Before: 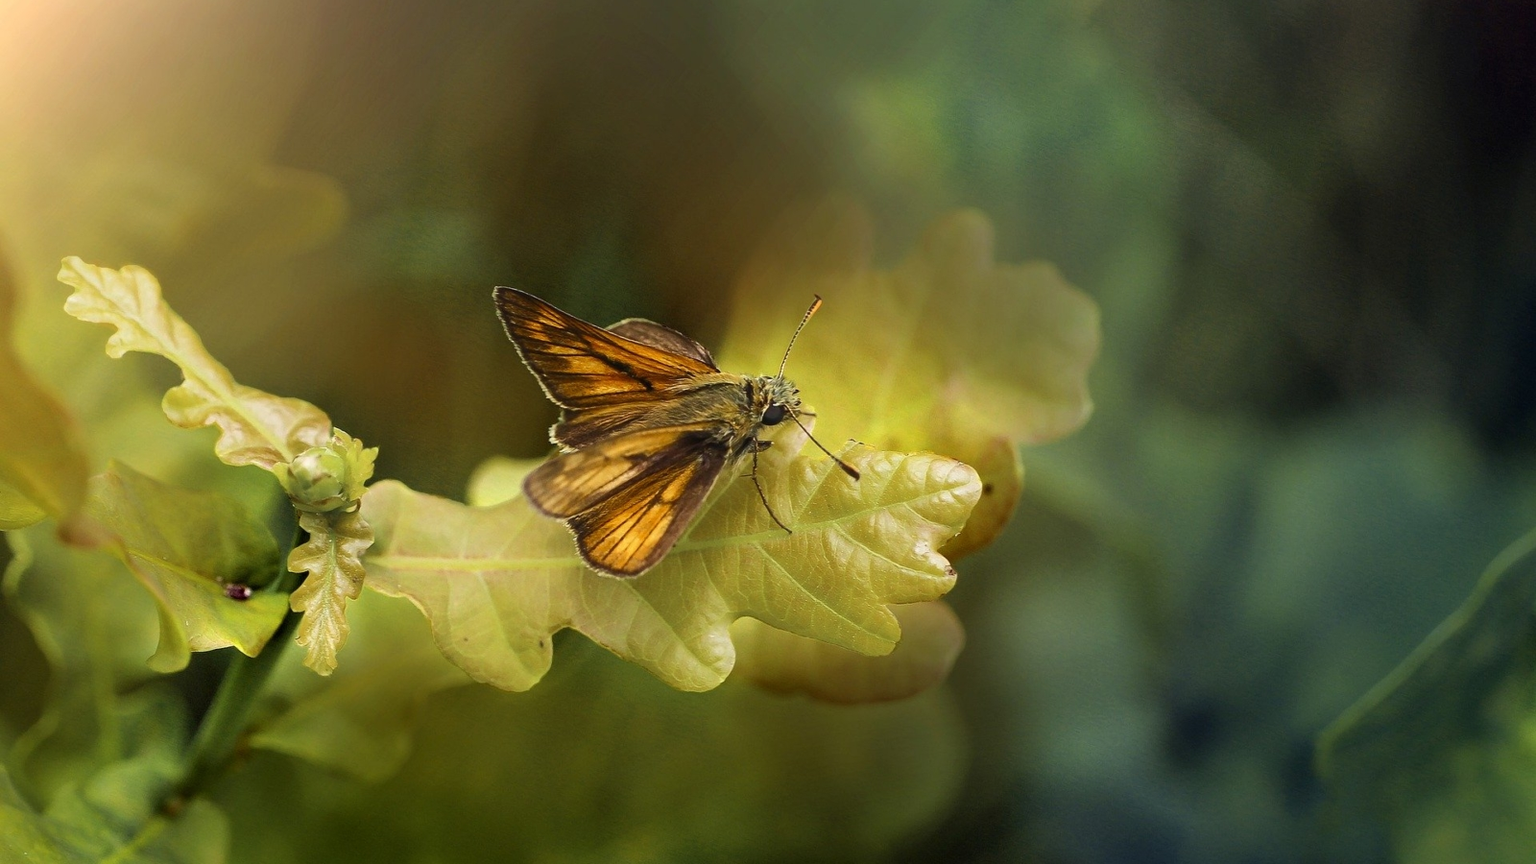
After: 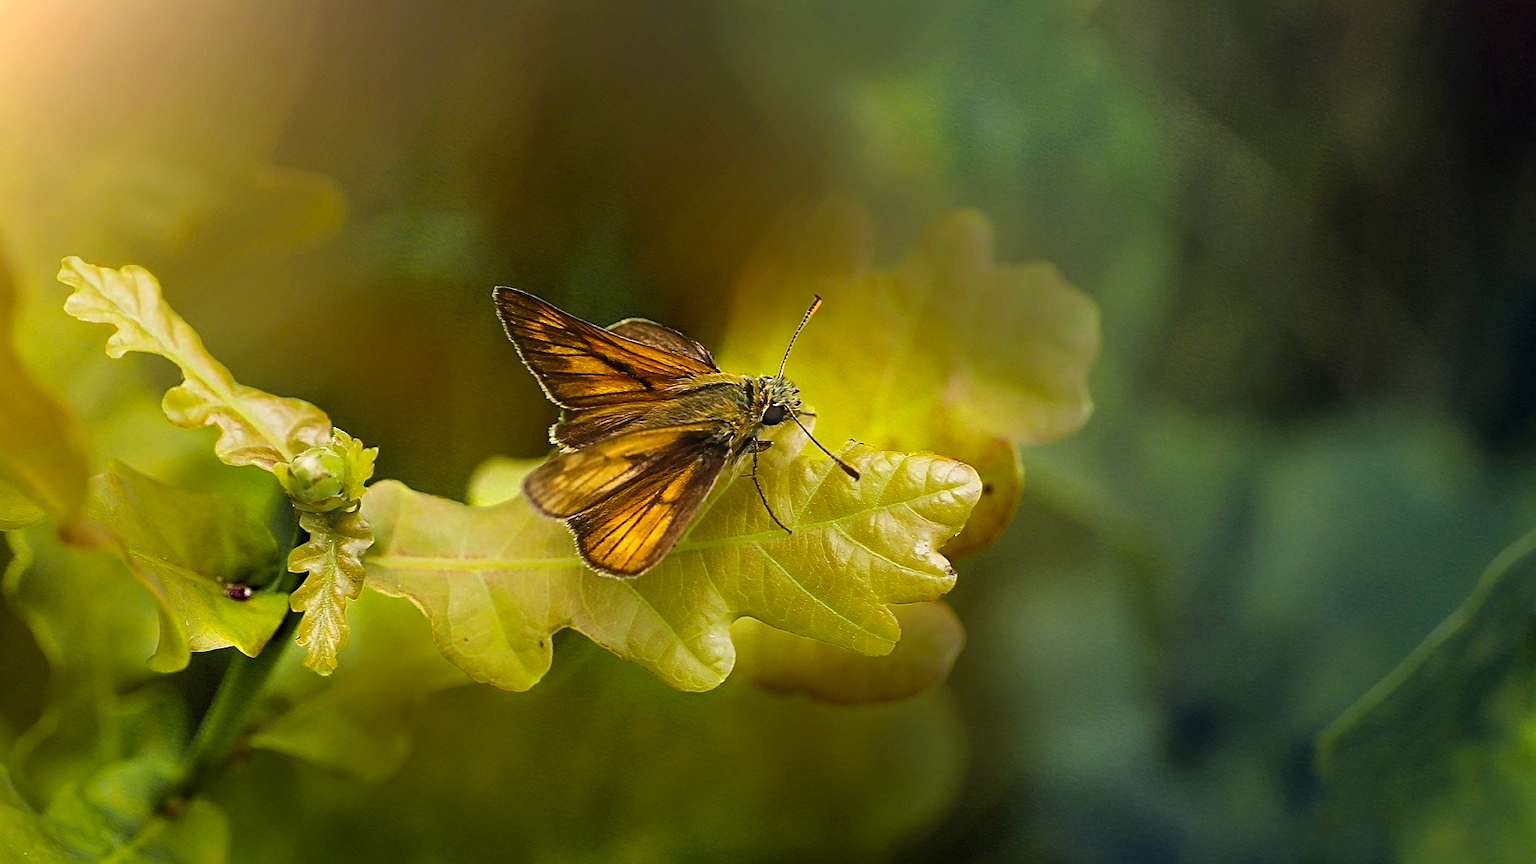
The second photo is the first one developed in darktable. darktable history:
sharpen: on, module defaults
color balance rgb: shadows lift › chroma 3.767%, shadows lift › hue 90.56°, perceptual saturation grading › global saturation 19.648%
